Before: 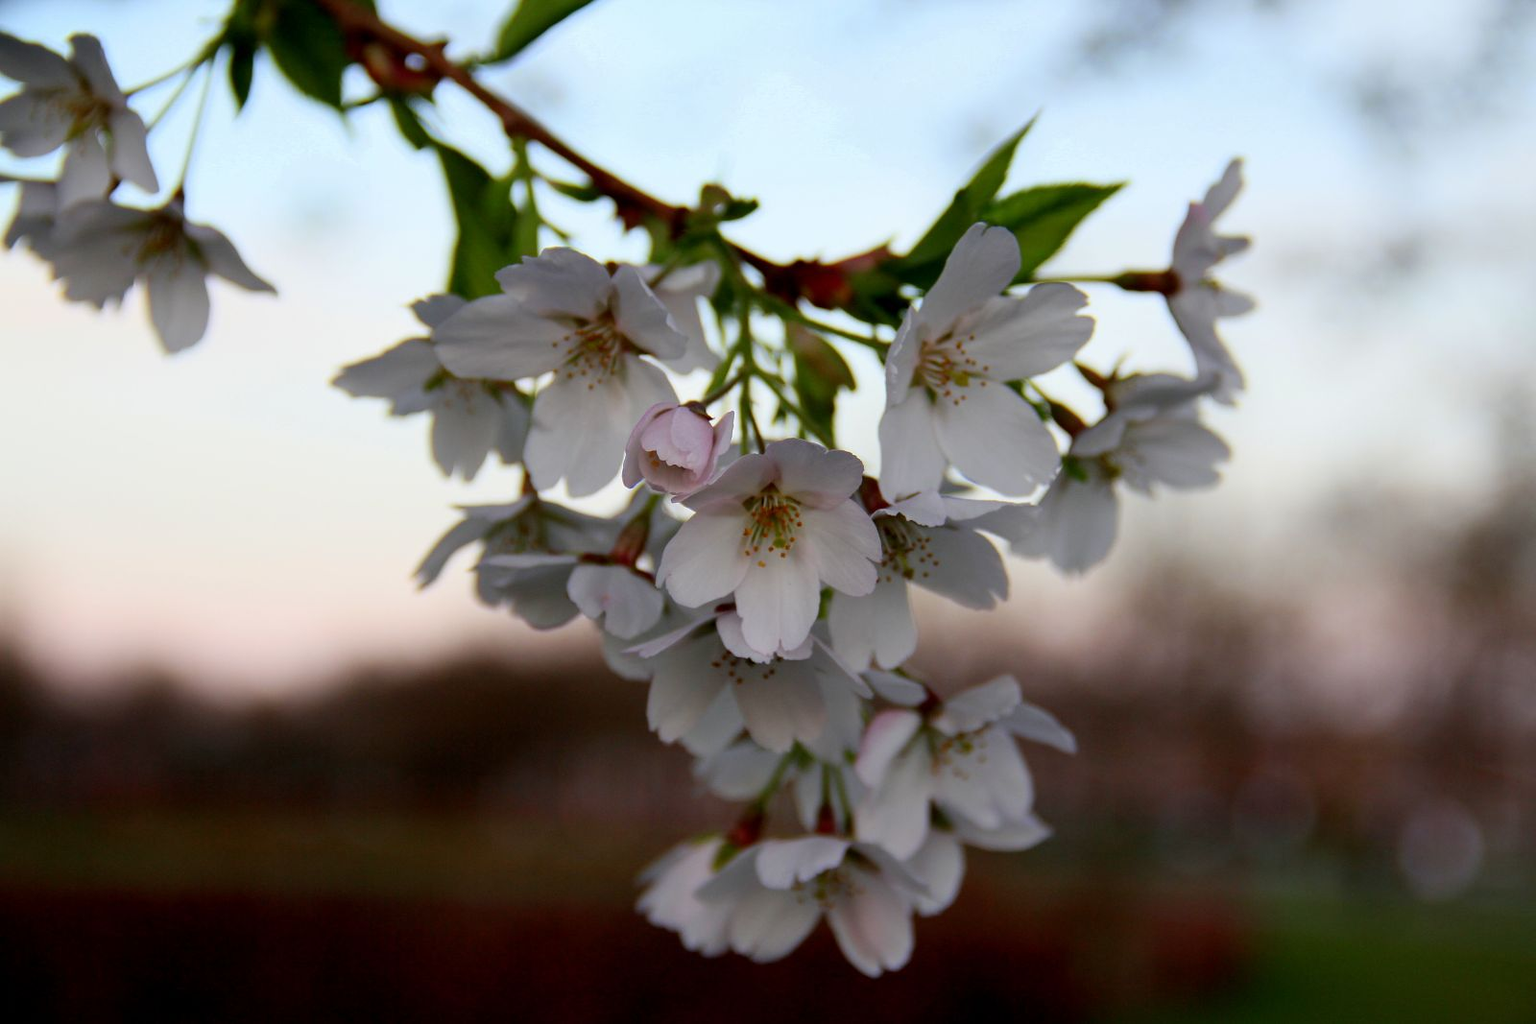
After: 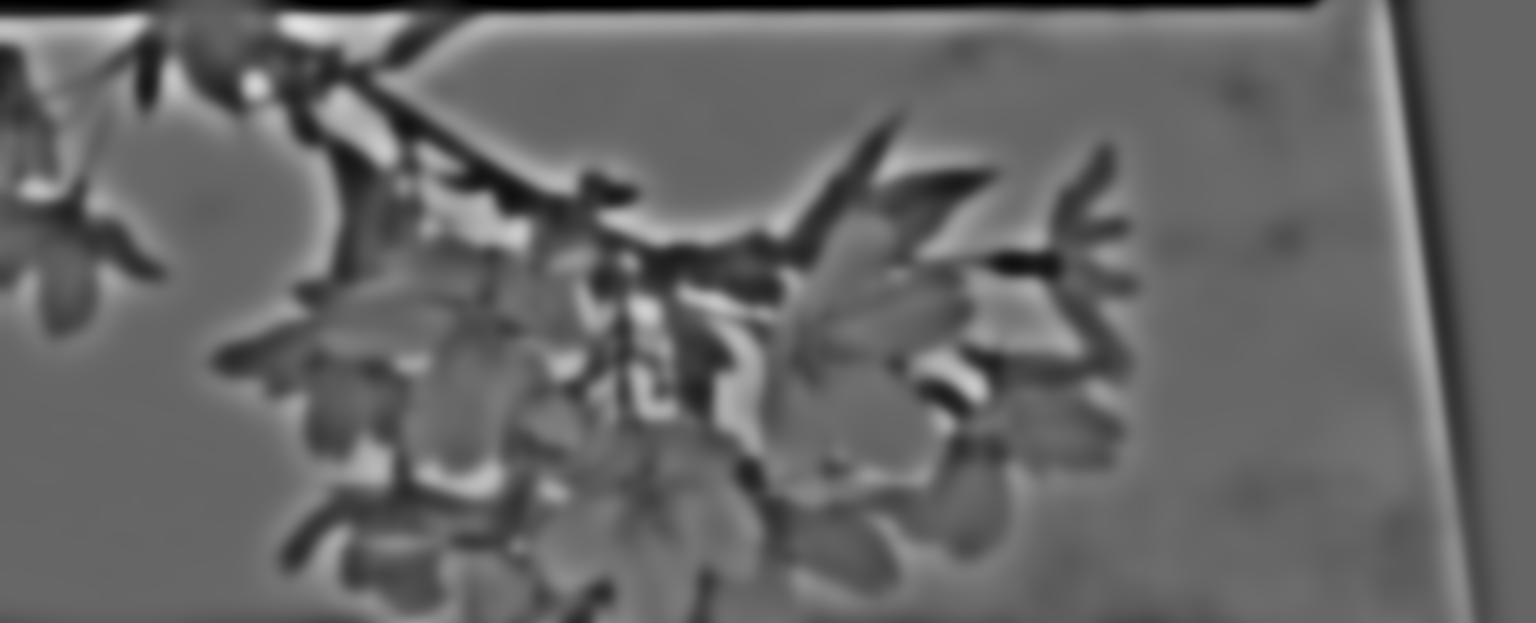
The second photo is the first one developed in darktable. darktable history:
exposure: compensate highlight preservation false
contrast brightness saturation: contrast 0.21, brightness -0.11, saturation 0.21
crop and rotate: left 11.812%, bottom 42.776%
lowpass: on, module defaults
highpass: on, module defaults
rotate and perspective: rotation 0.128°, lens shift (vertical) -0.181, lens shift (horizontal) -0.044, shear 0.001, automatic cropping off
